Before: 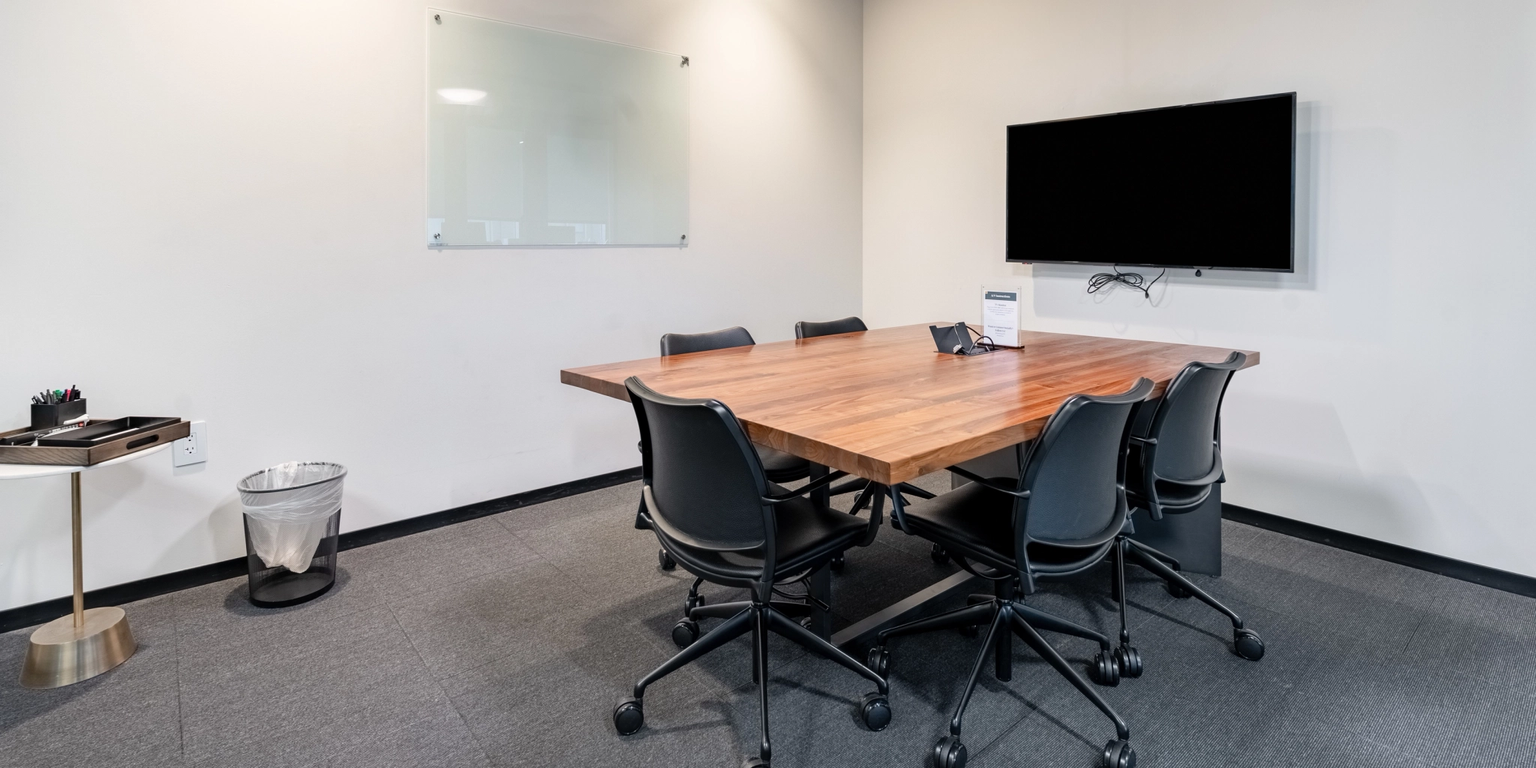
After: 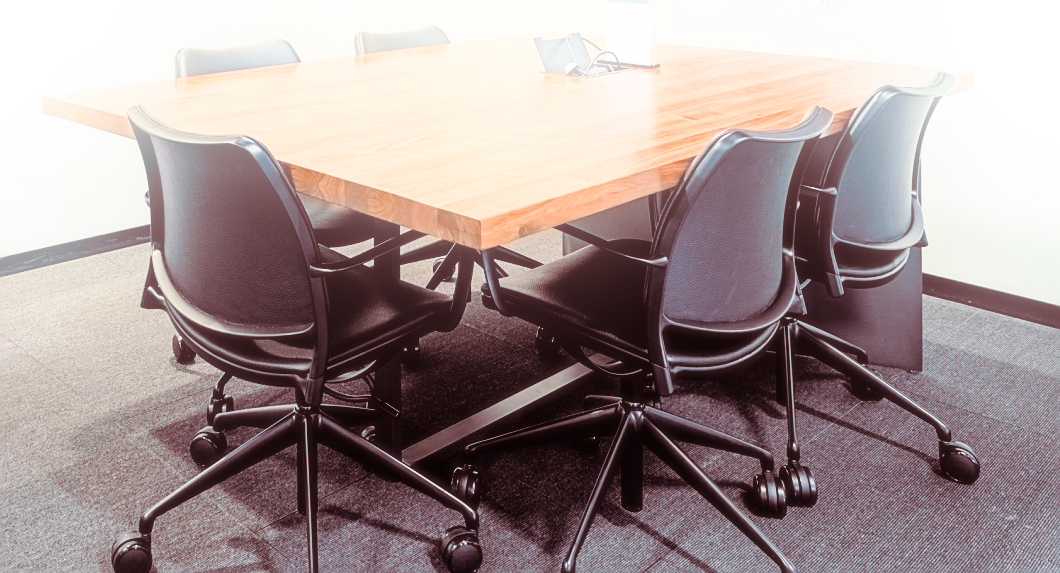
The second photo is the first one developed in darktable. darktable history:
color balance rgb: shadows lift › luminance -10%, highlights gain › luminance 10%, saturation formula JzAzBz (2021)
exposure: black level correction 0, exposure 1.2 EV, compensate highlight preservation false
split-toning: shadows › hue 360°
crop: left 34.479%, top 38.822%, right 13.718%, bottom 5.172%
sharpen: on, module defaults
filmic rgb: black relative exposure -7.65 EV, white relative exposure 4.56 EV, hardness 3.61, contrast 1.106
bloom: on, module defaults
soften: size 10%, saturation 50%, brightness 0.2 EV, mix 10%
